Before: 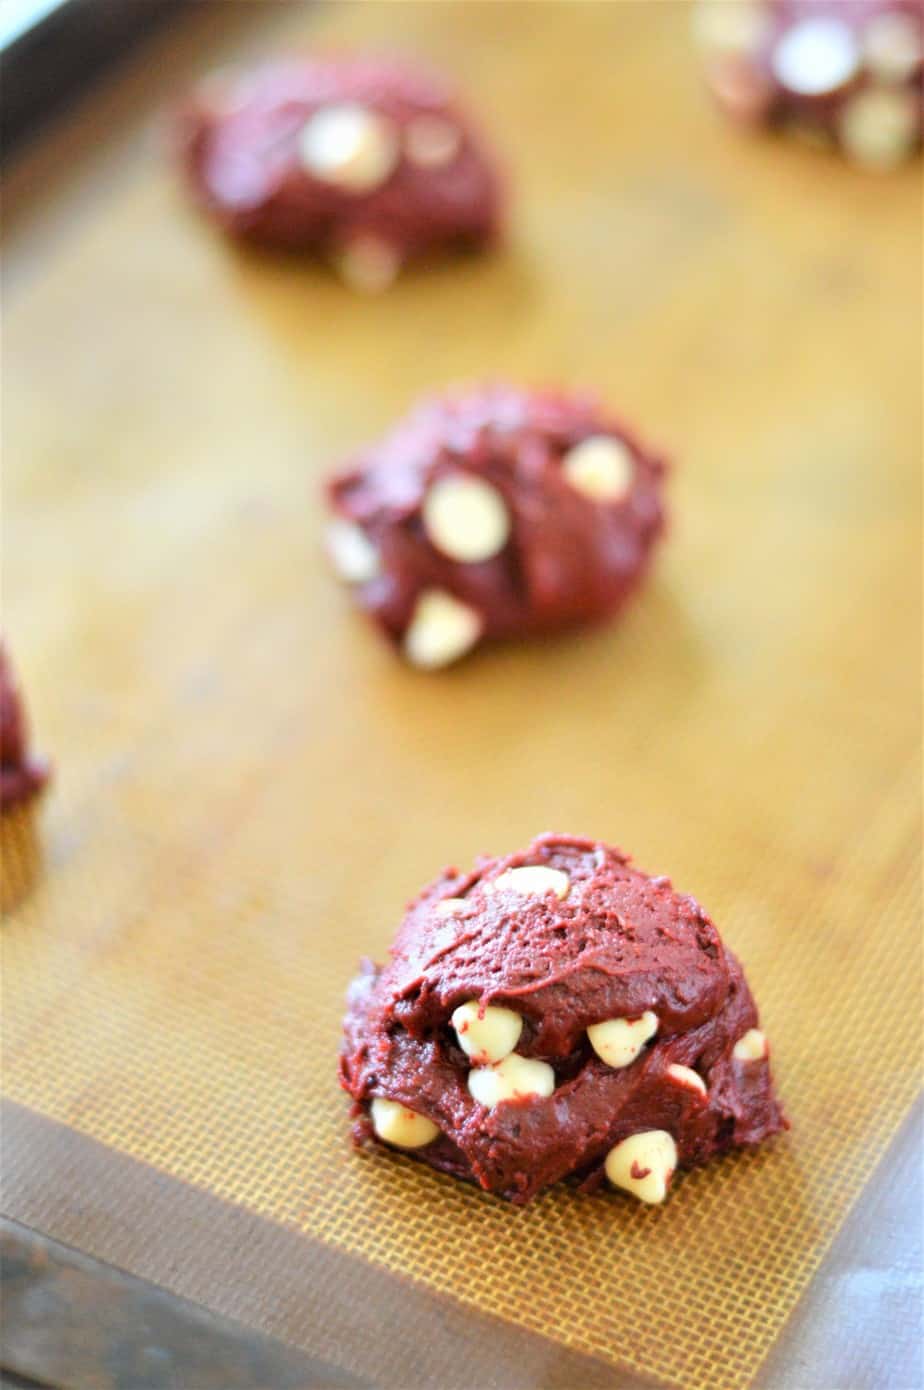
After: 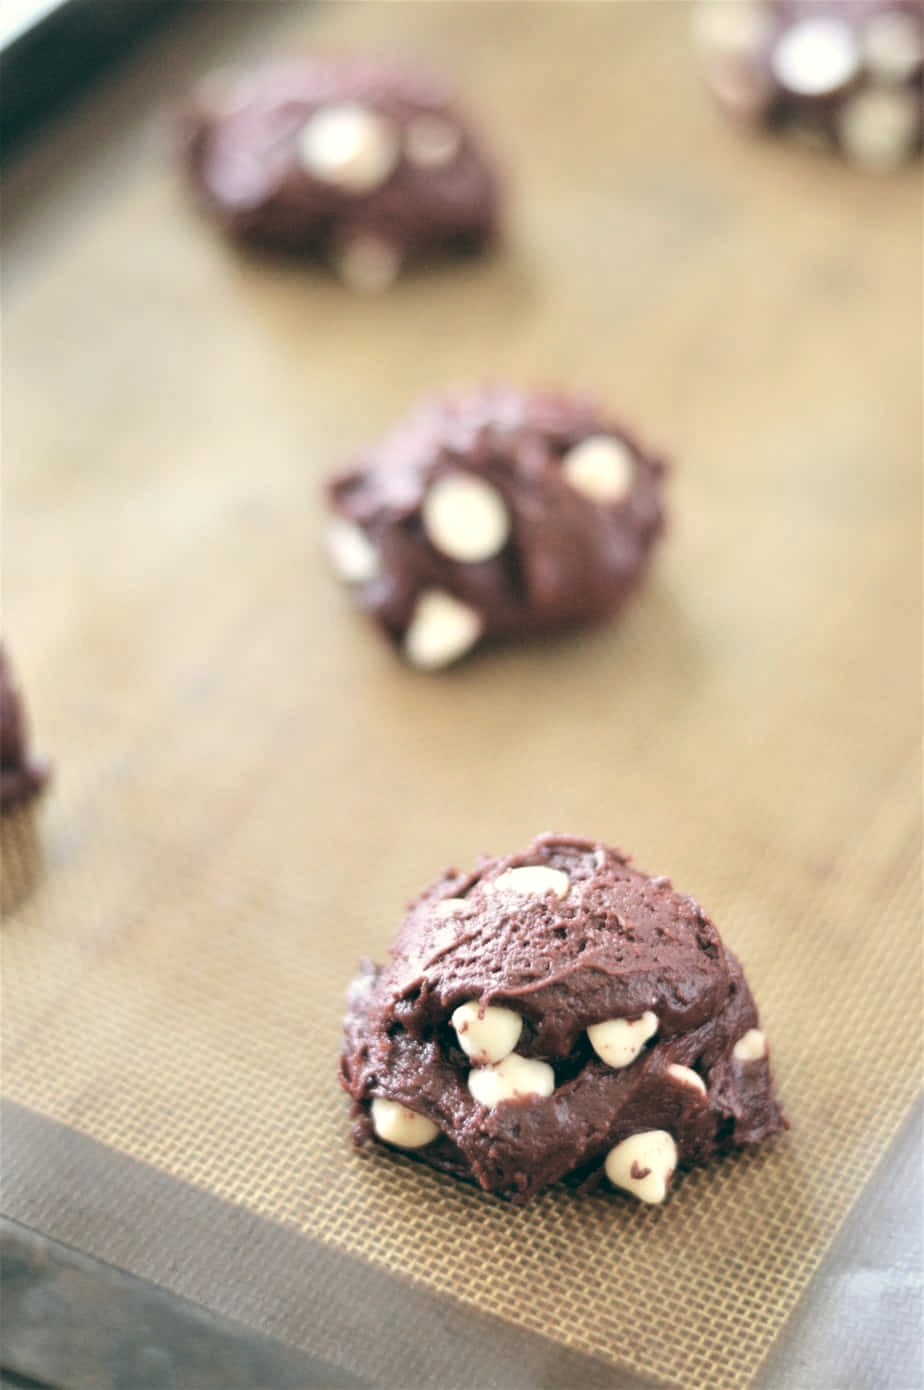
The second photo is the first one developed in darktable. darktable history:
color correction: saturation 0.5
color balance: lift [1.005, 0.99, 1.007, 1.01], gamma [1, 0.979, 1.011, 1.021], gain [0.923, 1.098, 1.025, 0.902], input saturation 90.45%, contrast 7.73%, output saturation 105.91%
base curve: curves: ch0 [(0, 0) (0.297, 0.298) (1, 1)], preserve colors none
